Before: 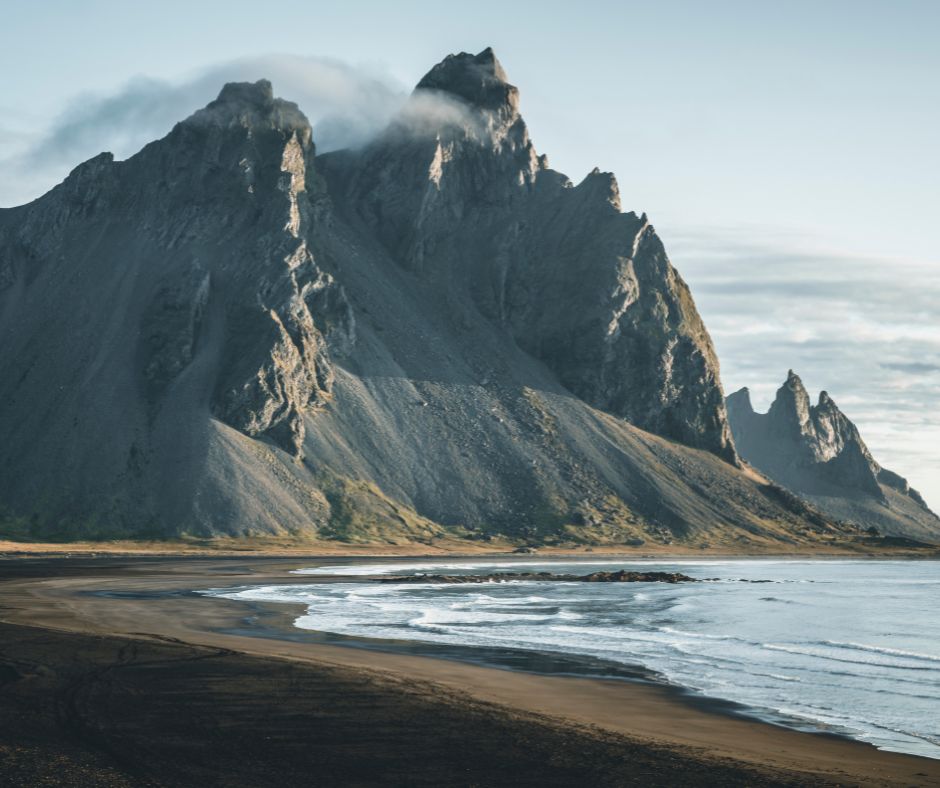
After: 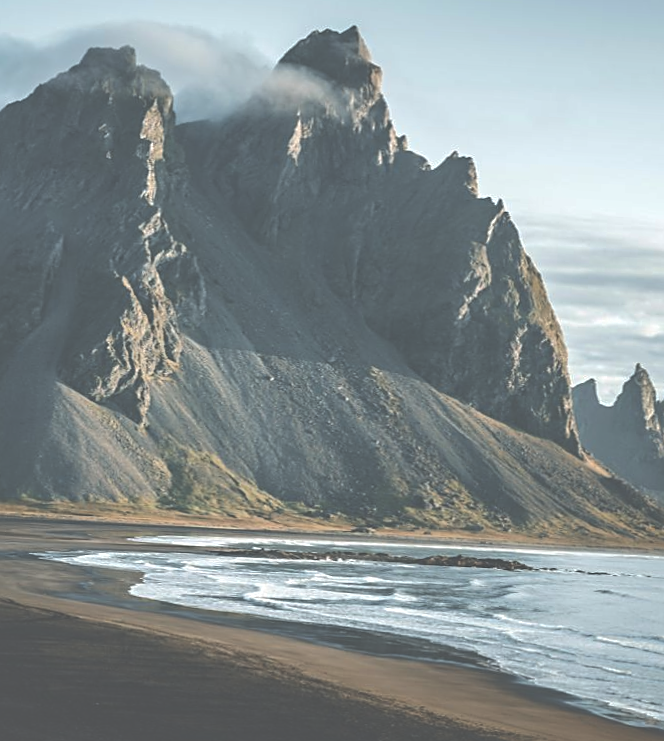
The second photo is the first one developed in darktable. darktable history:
crop and rotate: angle -3.03°, left 14.223%, top 0.039%, right 10.777%, bottom 0.073%
color balance rgb: highlights gain › luminance 17.942%, perceptual saturation grading › global saturation -0.538%, saturation formula JzAzBz (2021)
shadows and highlights: on, module defaults
sharpen: on, module defaults
exposure: black level correction -0.064, exposure -0.05 EV, compensate exposure bias true, compensate highlight preservation false
